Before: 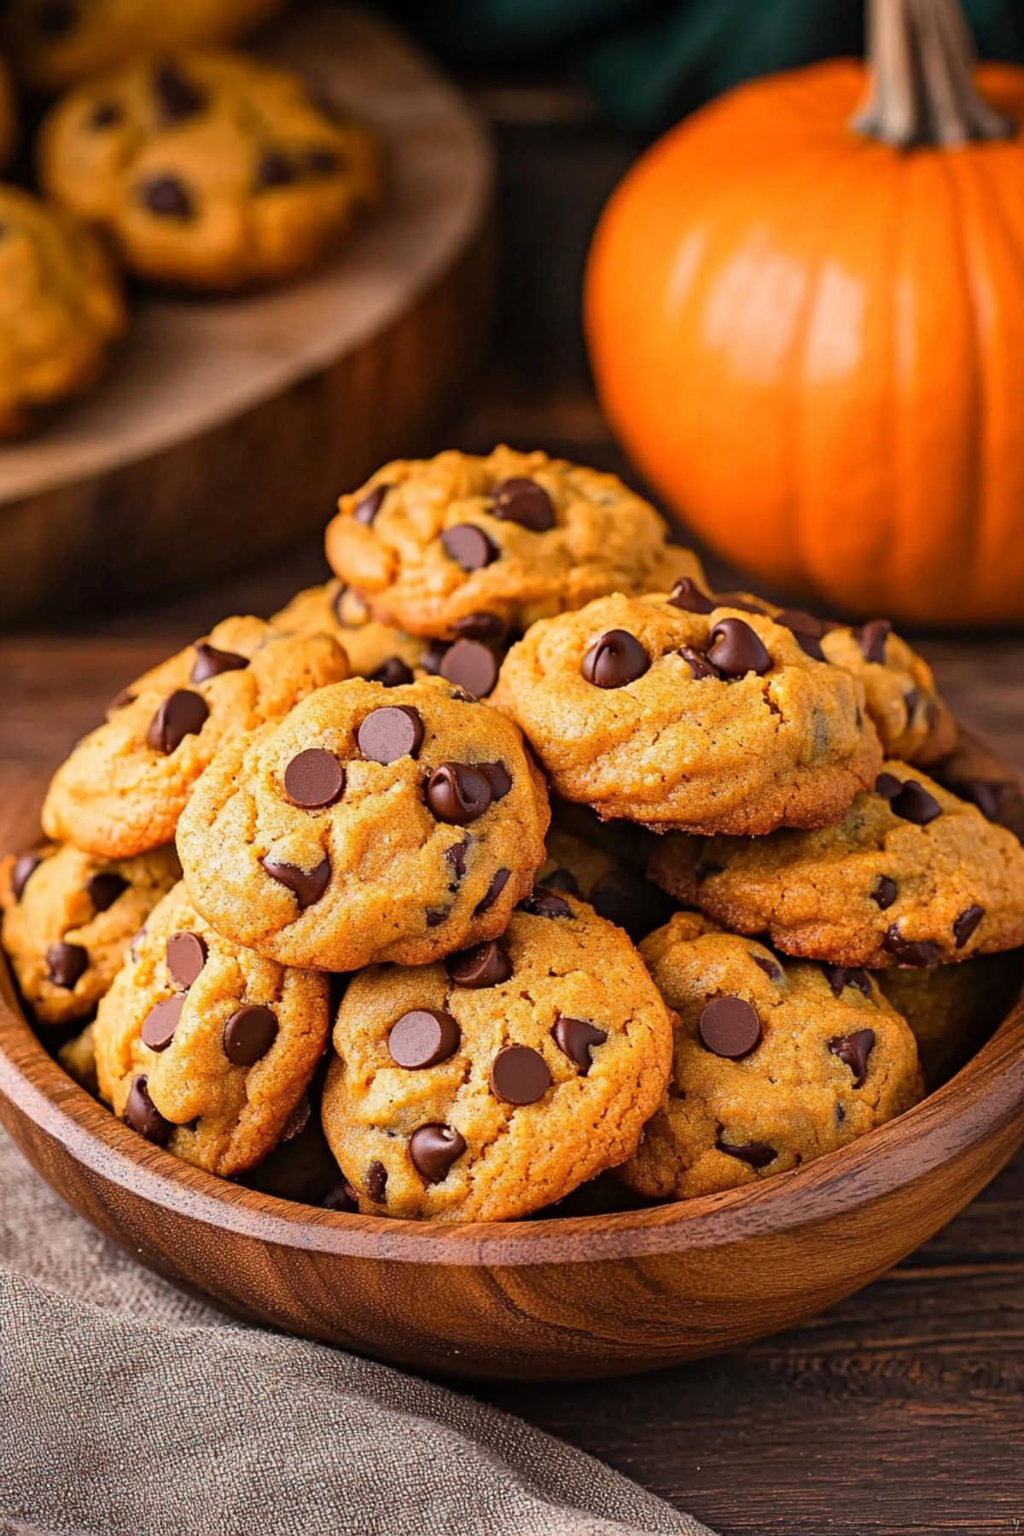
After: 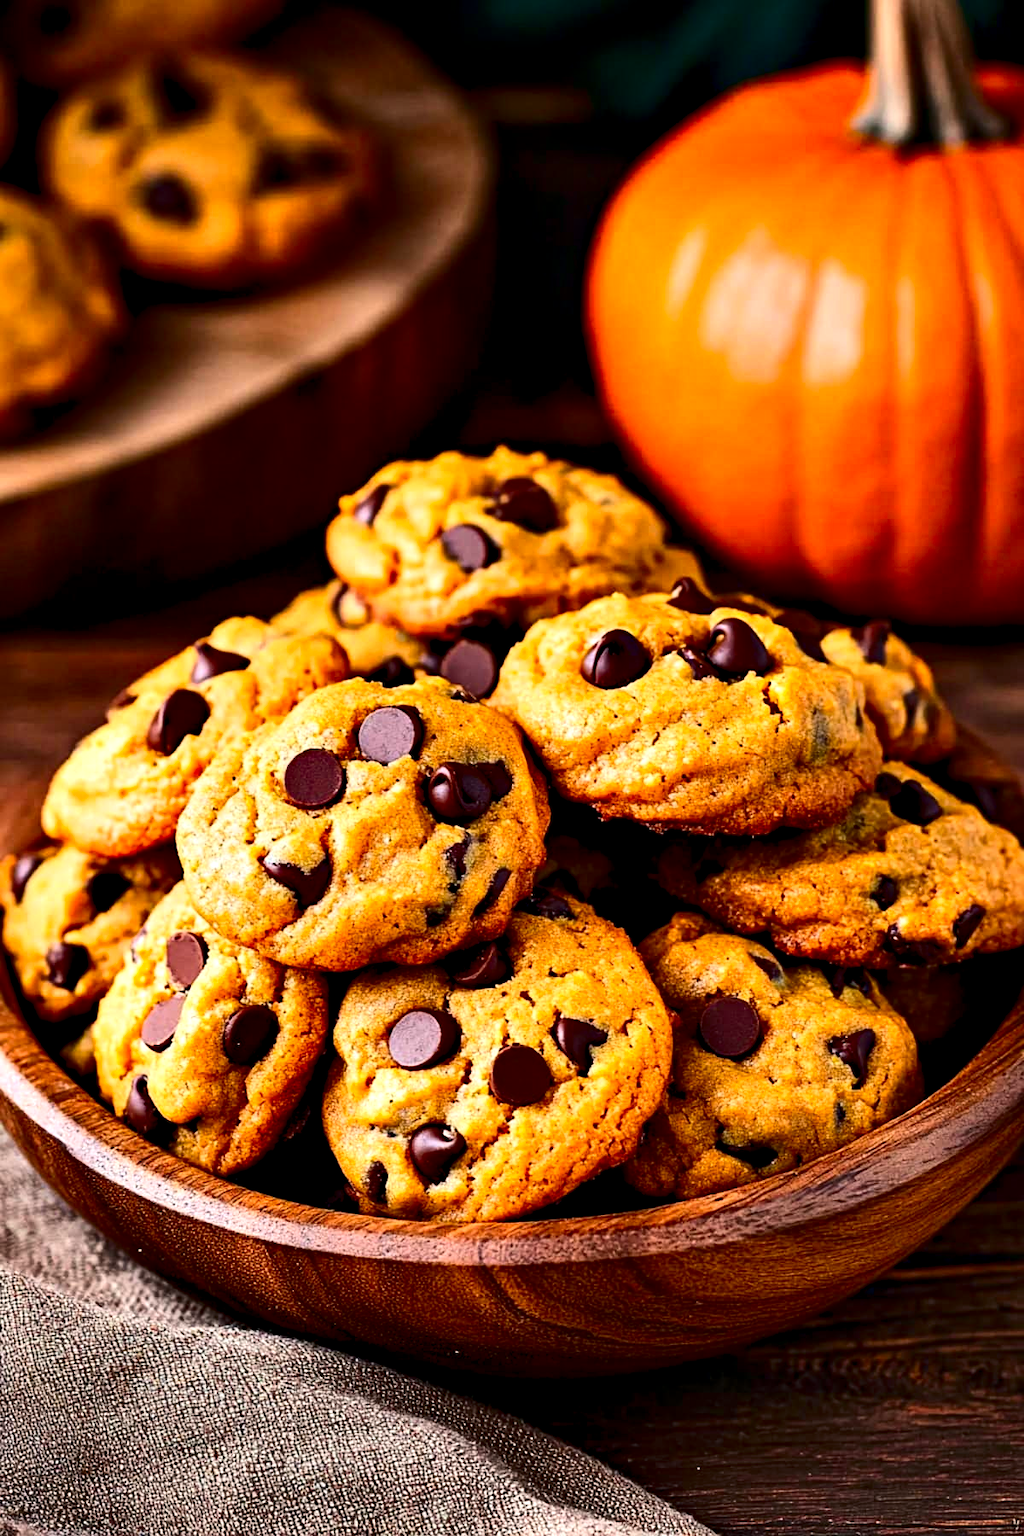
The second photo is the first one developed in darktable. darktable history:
tone equalizer: edges refinement/feathering 500, mask exposure compensation -1.57 EV, preserve details no
contrast brightness saturation: contrast 0.206, brightness -0.107, saturation 0.212
color balance rgb: highlights gain › luminance 0.968%, highlights gain › chroma 0.489%, highlights gain › hue 42.68°, perceptual saturation grading › global saturation 0.582%
contrast equalizer: octaves 7, y [[0.6 ×6], [0.55 ×6], [0 ×6], [0 ×6], [0 ×6]]
